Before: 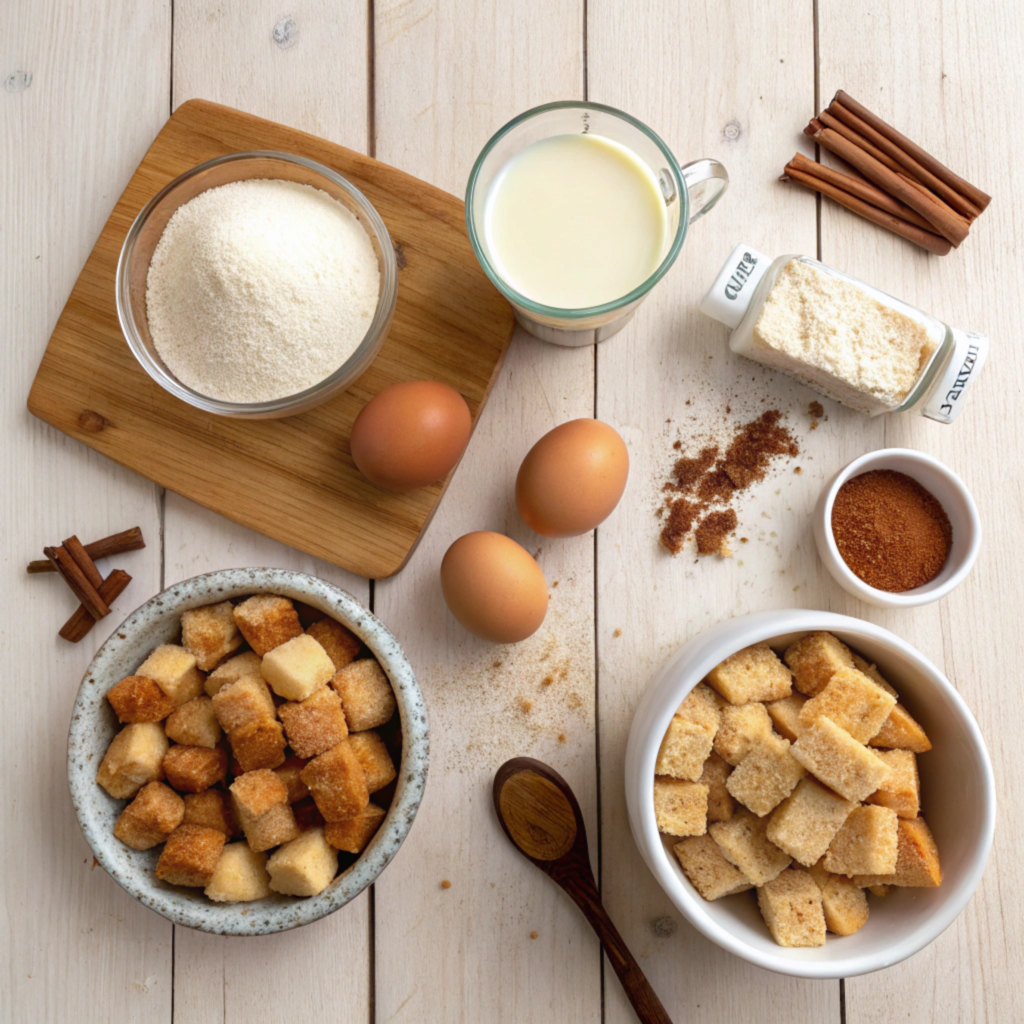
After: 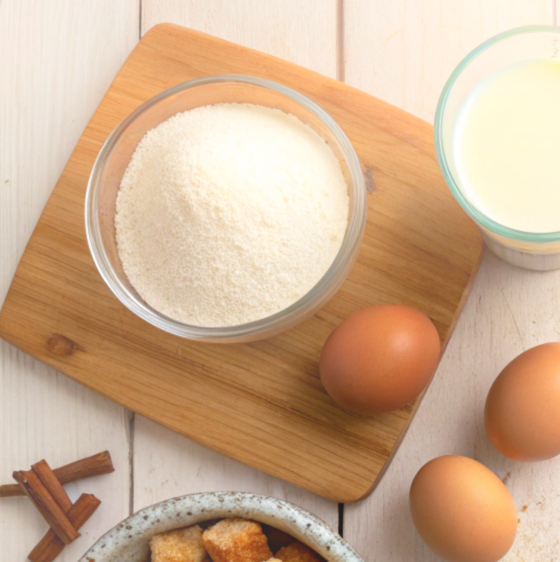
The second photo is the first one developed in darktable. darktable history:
white balance: red 1.009, blue 0.985
crop and rotate: left 3.047%, top 7.509%, right 42.236%, bottom 37.598%
bloom: threshold 82.5%, strength 16.25%
